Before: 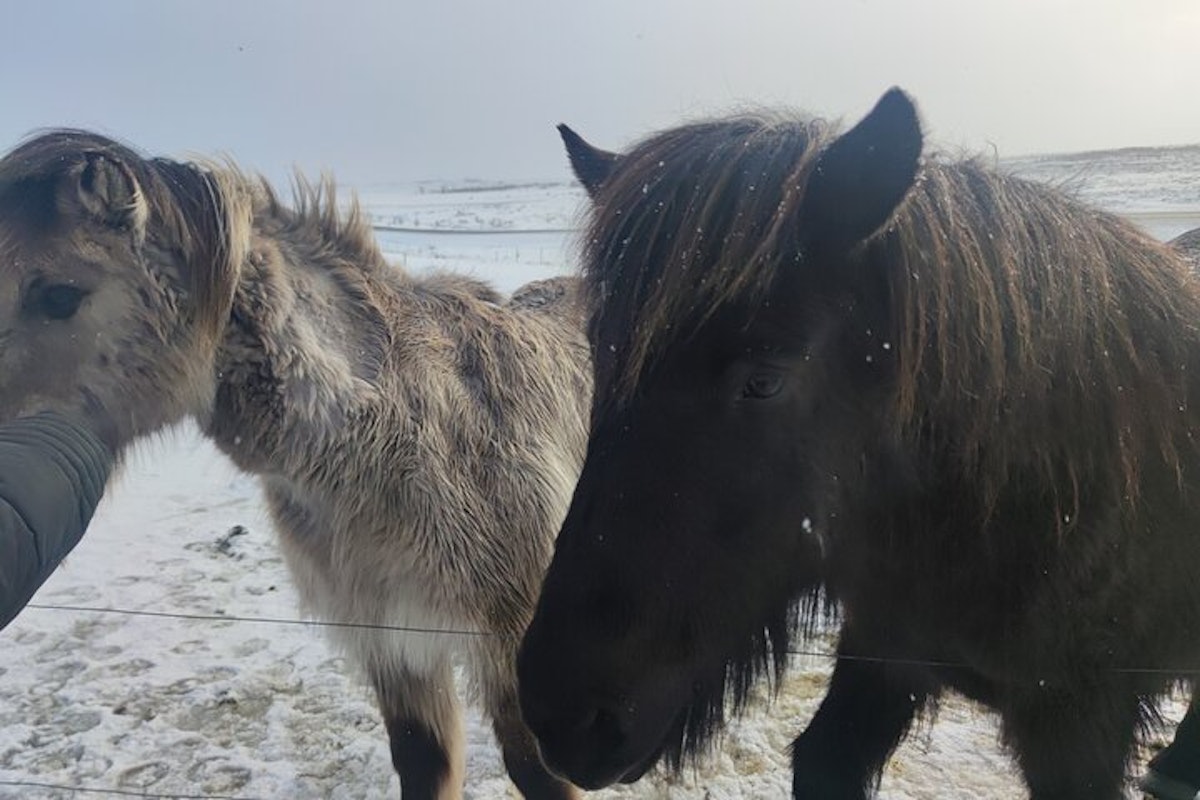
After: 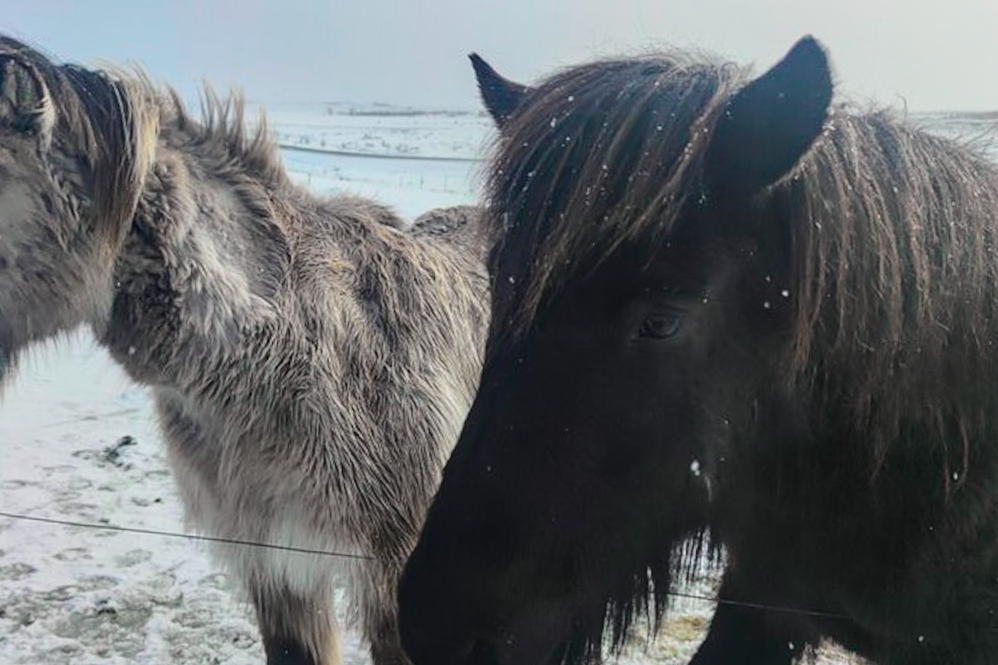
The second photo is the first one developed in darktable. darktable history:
local contrast: on, module defaults
crop and rotate: angle -3.27°, left 5.211%, top 5.211%, right 4.607%, bottom 4.607%
tone curve: curves: ch0 [(0, 0.029) (0.099, 0.082) (0.264, 0.253) (0.447, 0.481) (0.678, 0.721) (0.828, 0.857) (0.992, 0.94)]; ch1 [(0, 0) (0.311, 0.266) (0.411, 0.374) (0.481, 0.458) (0.501, 0.499) (0.514, 0.512) (0.575, 0.577) (0.643, 0.648) (0.682, 0.674) (0.802, 0.812) (1, 1)]; ch2 [(0, 0) (0.259, 0.207) (0.323, 0.311) (0.376, 0.353) (0.463, 0.456) (0.498, 0.498) (0.524, 0.512) (0.574, 0.582) (0.648, 0.653) (0.768, 0.728) (1, 1)], color space Lab, independent channels, preserve colors none
